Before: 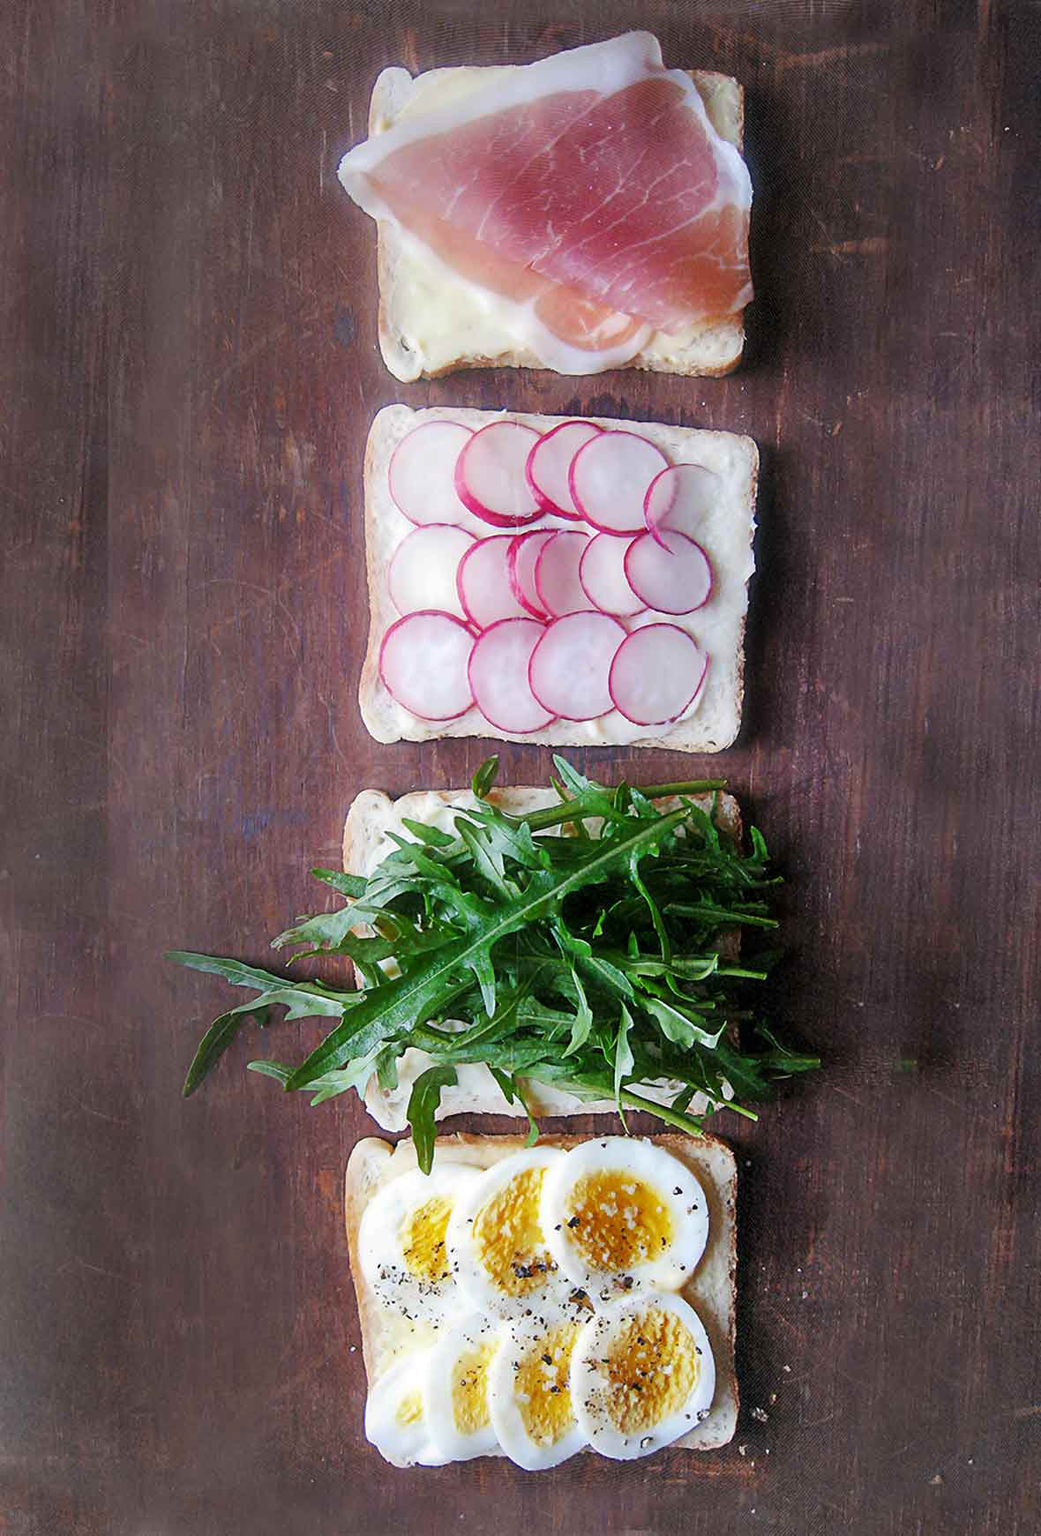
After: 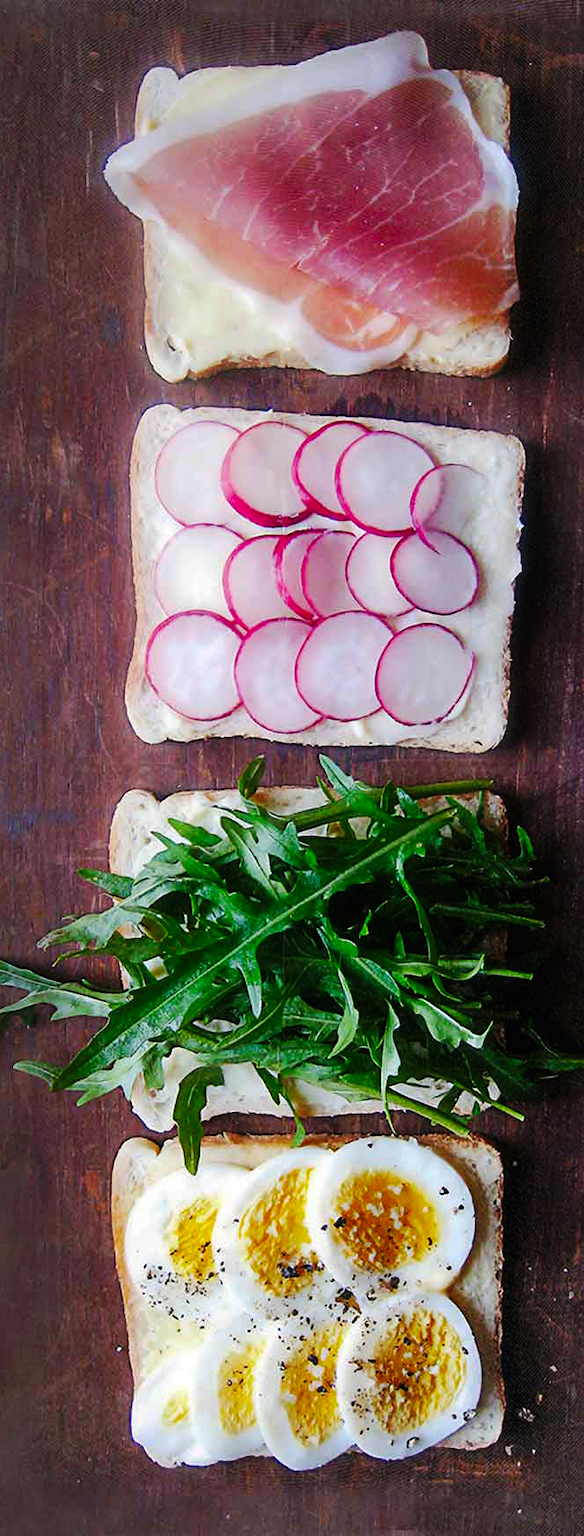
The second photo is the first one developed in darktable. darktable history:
tone curve: curves: ch0 [(0, 0) (0.003, 0.008) (0.011, 0.011) (0.025, 0.014) (0.044, 0.021) (0.069, 0.029) (0.1, 0.042) (0.136, 0.06) (0.177, 0.09) (0.224, 0.126) (0.277, 0.177) (0.335, 0.243) (0.399, 0.31) (0.468, 0.388) (0.543, 0.484) (0.623, 0.585) (0.709, 0.683) (0.801, 0.775) (0.898, 0.873) (1, 1)], preserve colors none
crop and rotate: left 22.516%, right 21.234%
color correction: saturation 1.1
